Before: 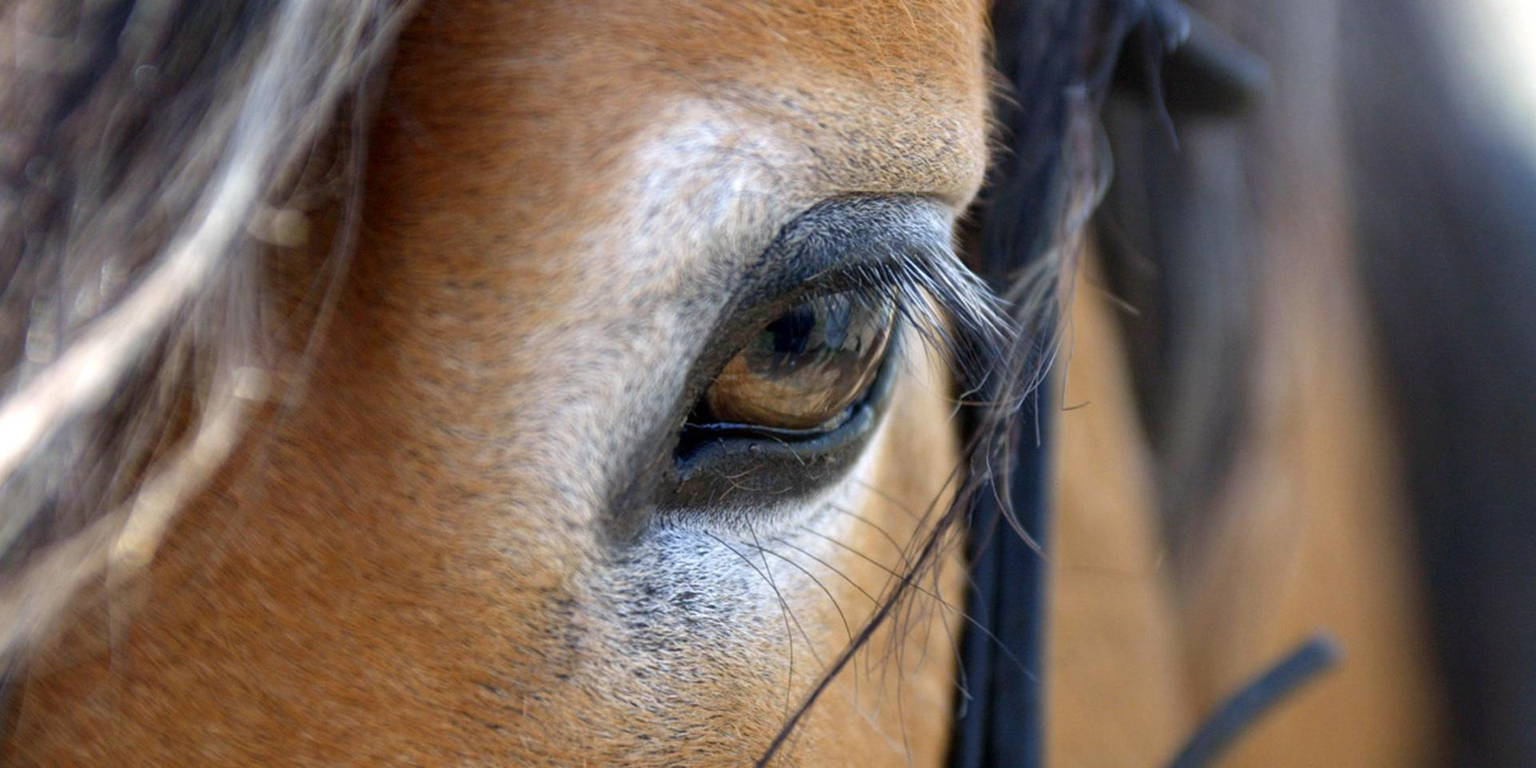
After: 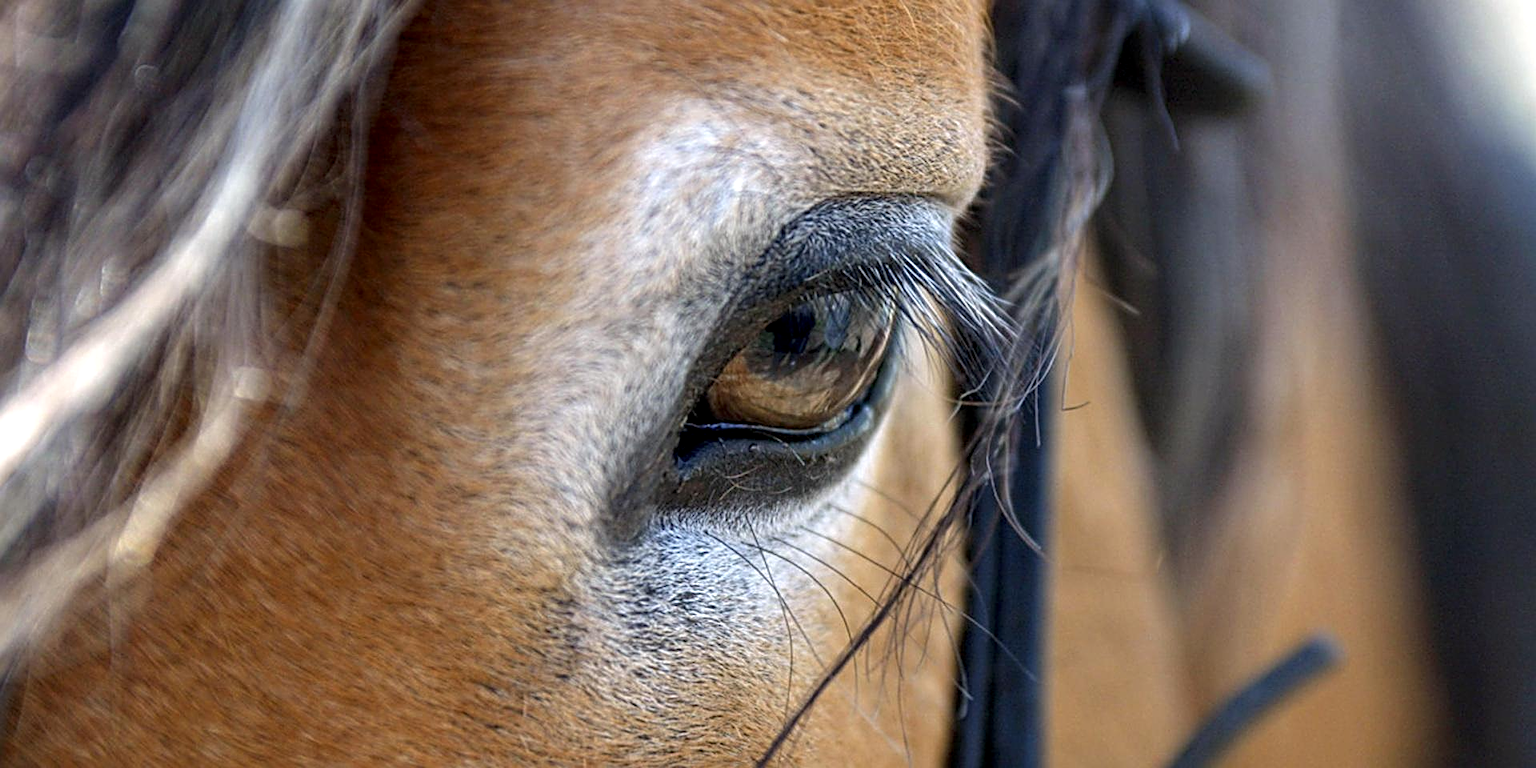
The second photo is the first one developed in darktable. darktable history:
sharpen: radius 2.56, amount 0.647
local contrast: on, module defaults
exposure: exposure 0.014 EV, compensate highlight preservation false
